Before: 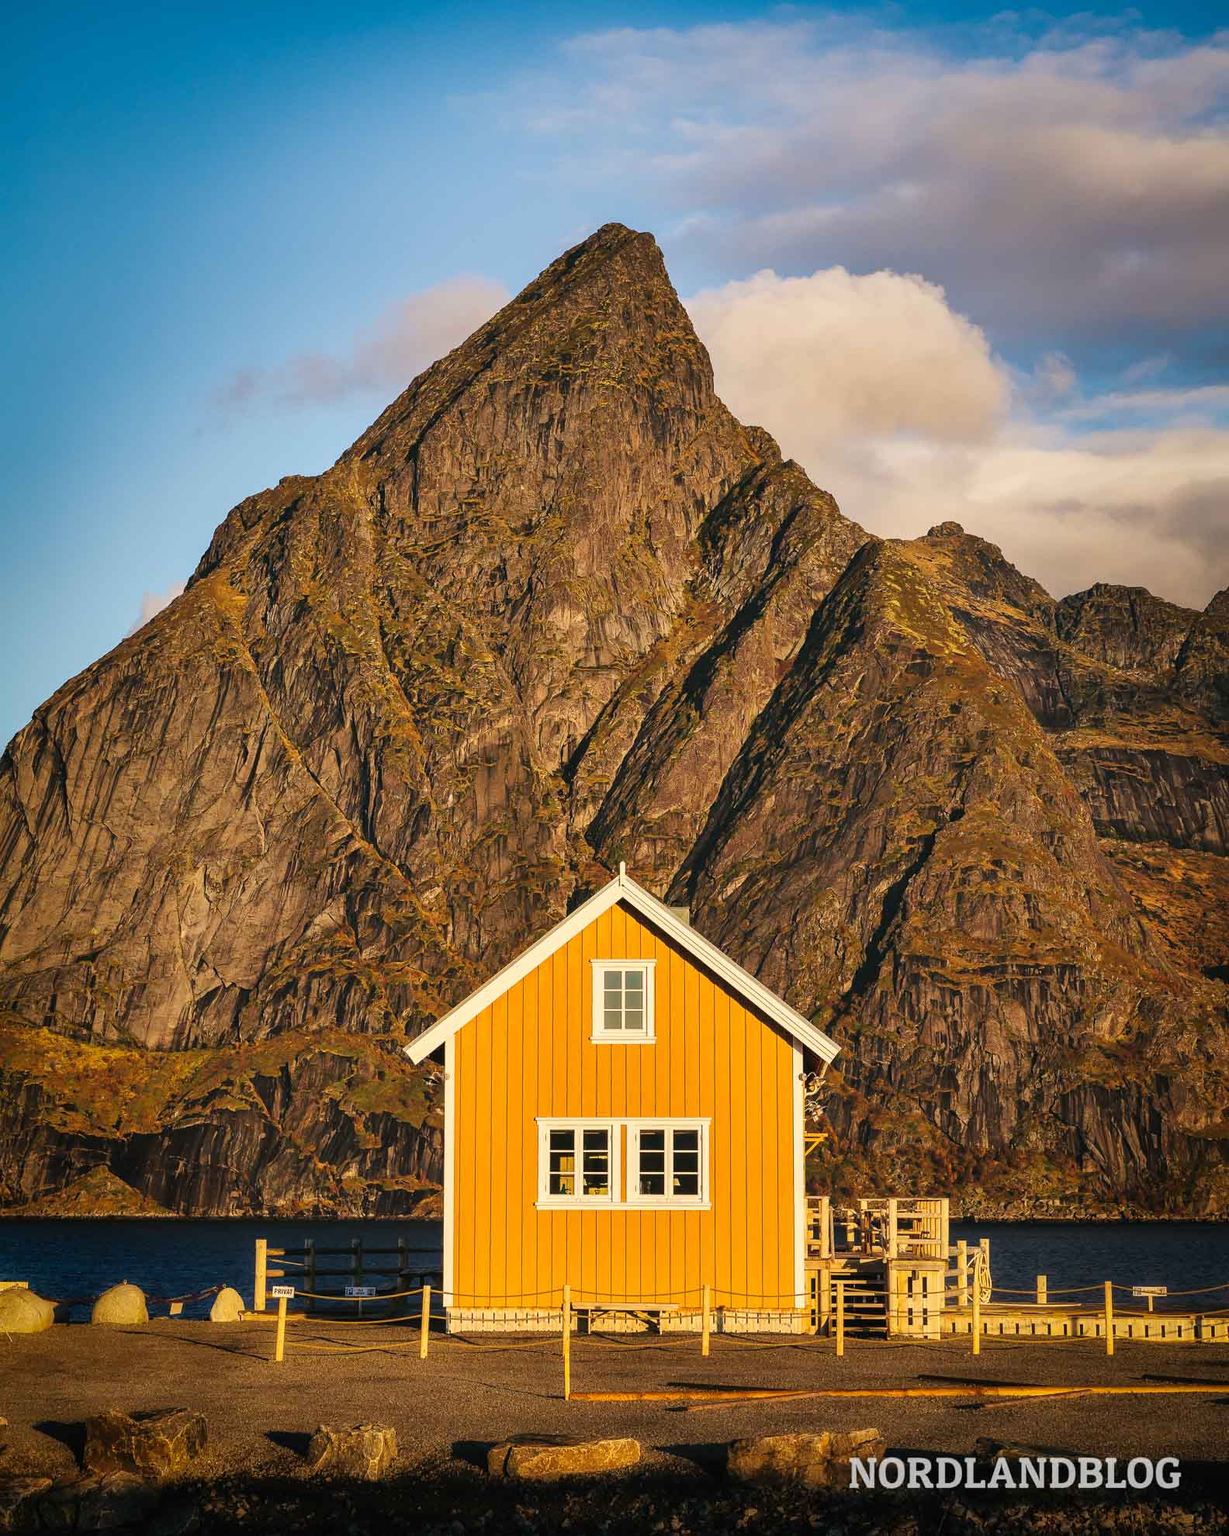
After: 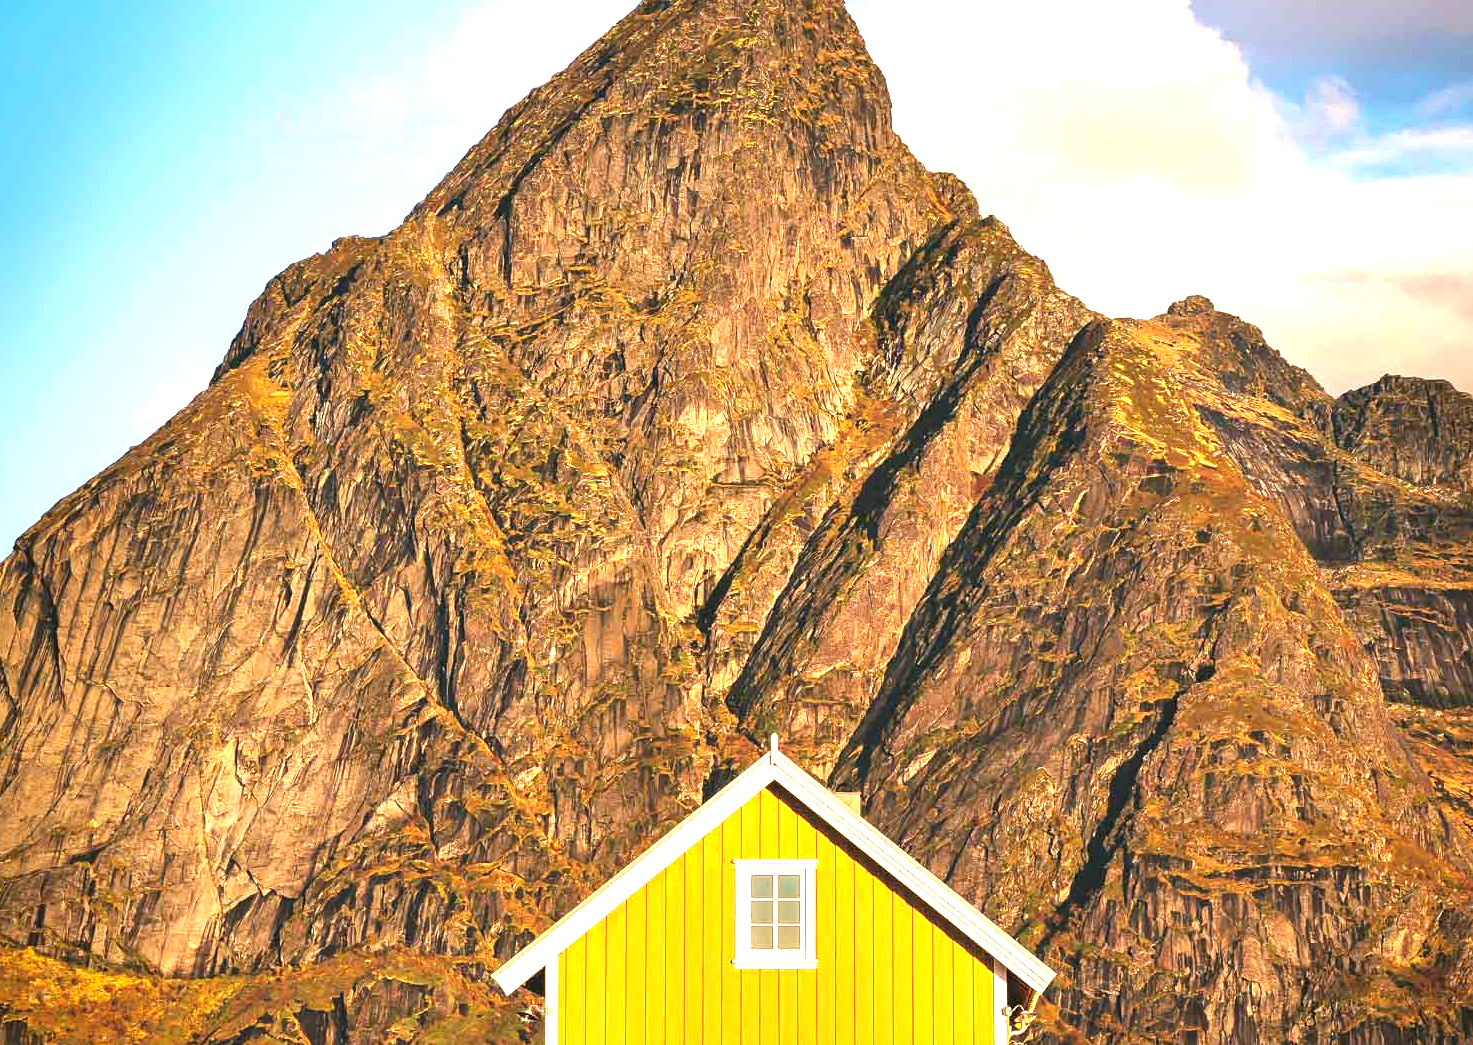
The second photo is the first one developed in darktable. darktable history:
exposure: black level correction 0, exposure 1.377 EV, compensate highlight preservation false
crop: left 1.808%, top 19.086%, right 5.151%, bottom 28.1%
